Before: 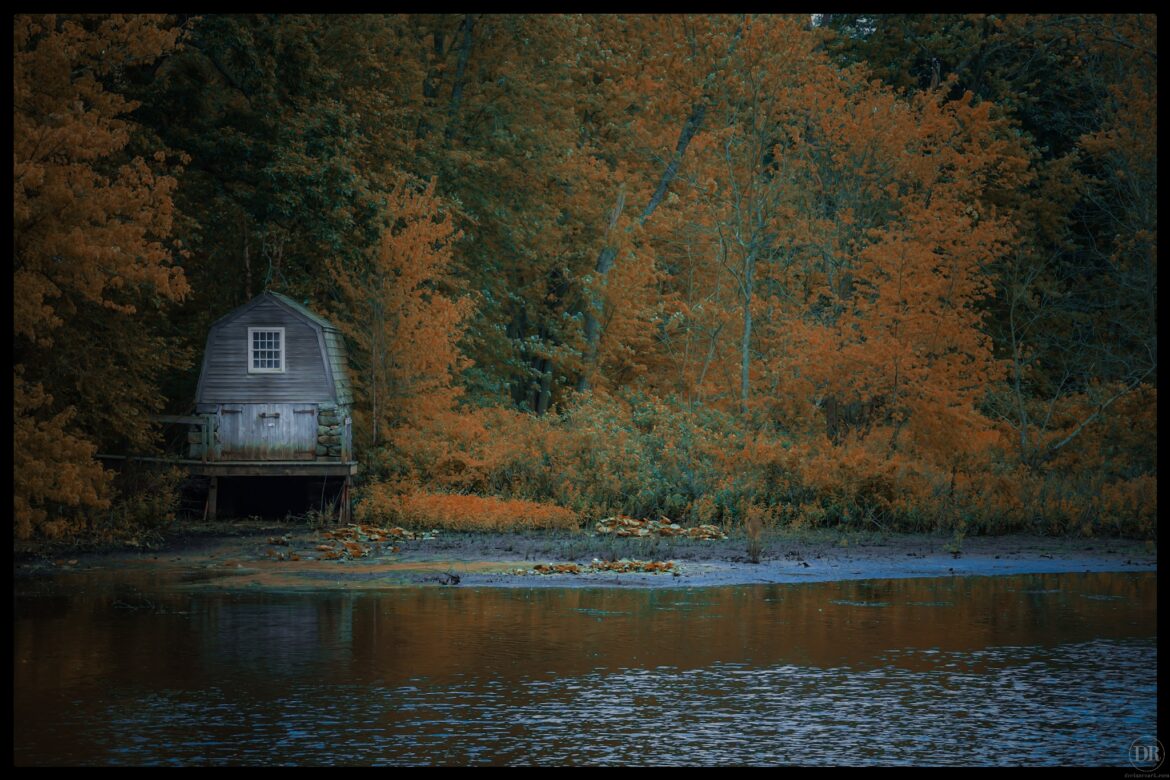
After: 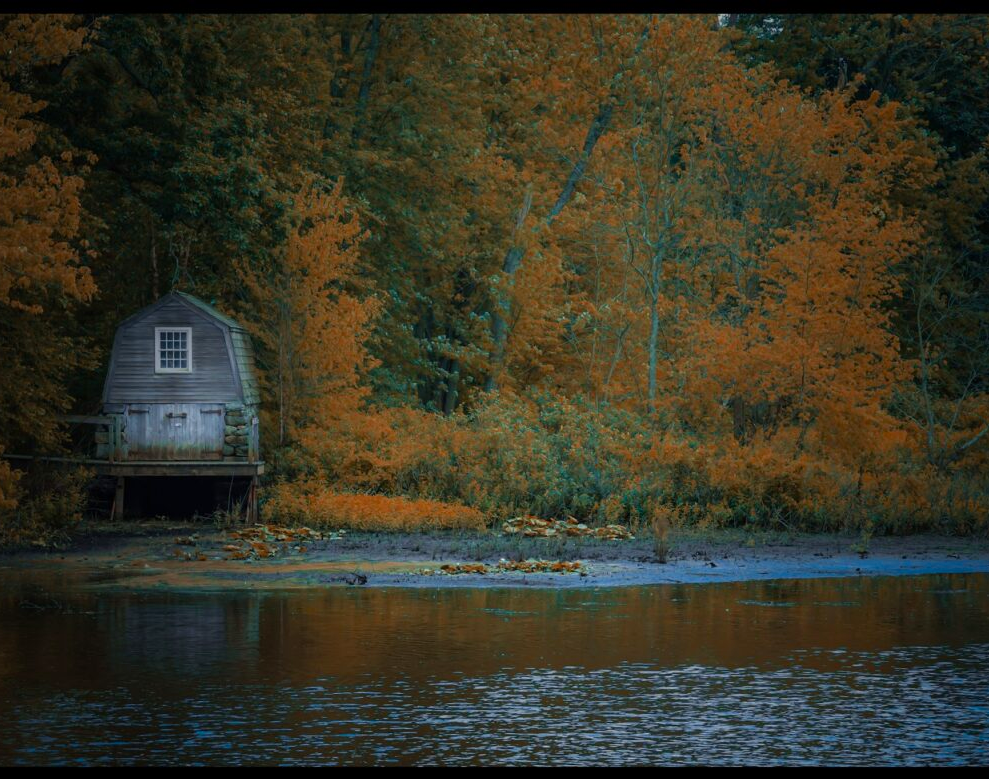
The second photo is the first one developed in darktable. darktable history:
color balance rgb: linear chroma grading › global chroma 14.36%, perceptual saturation grading › global saturation 0.554%
crop: left 7.991%, right 7.47%
